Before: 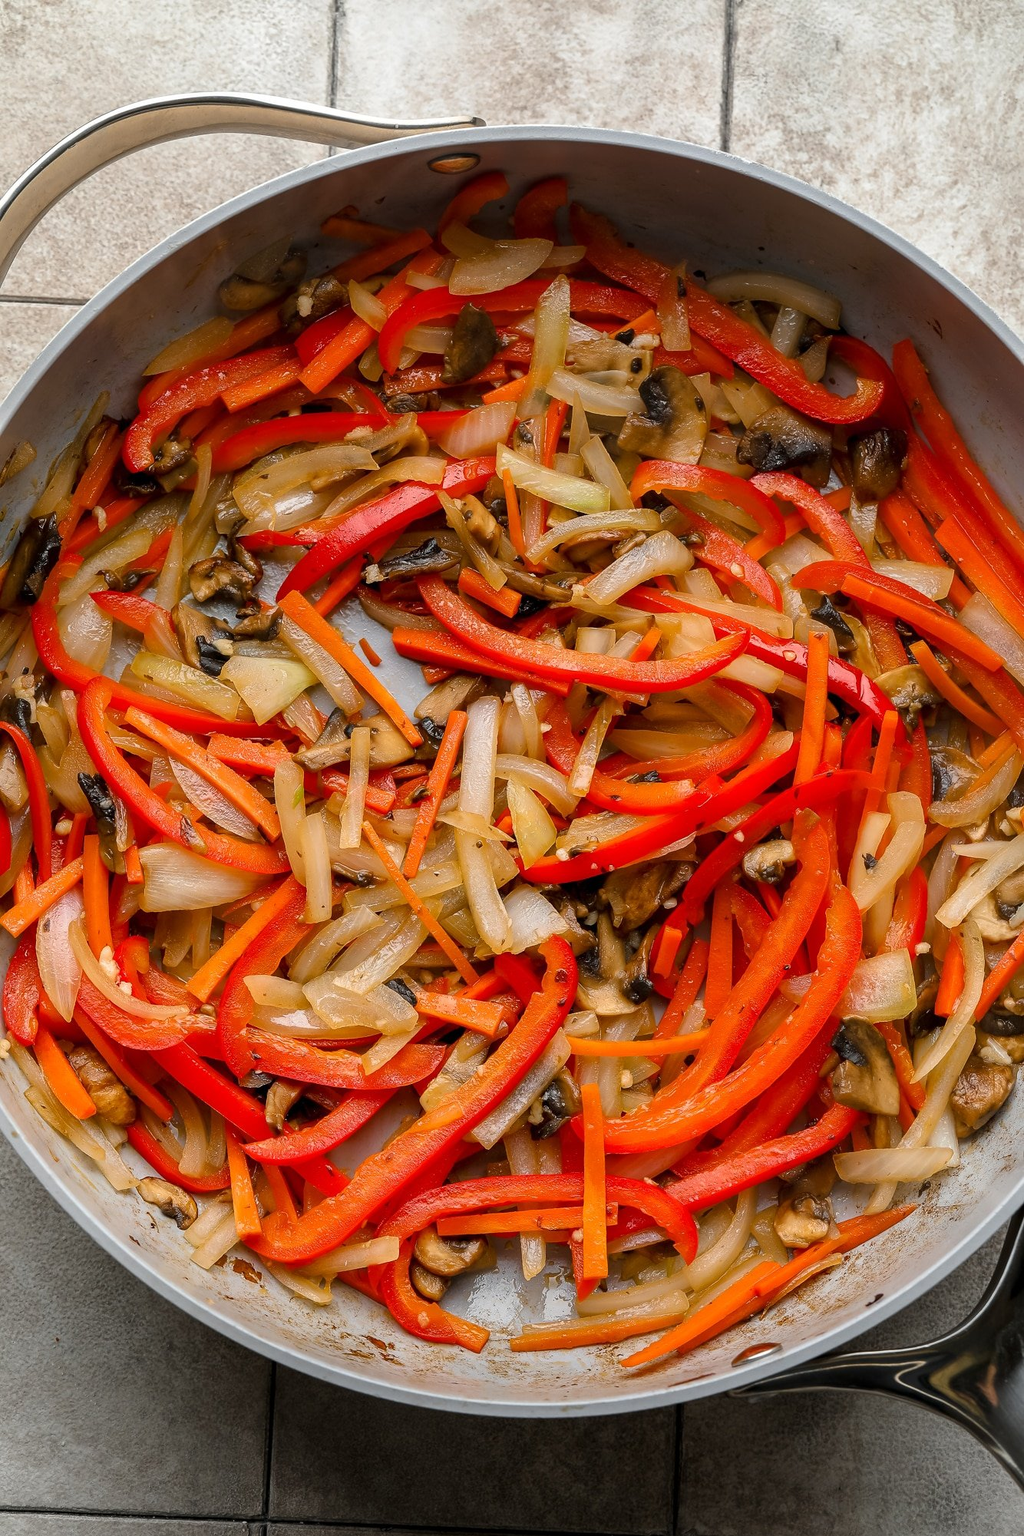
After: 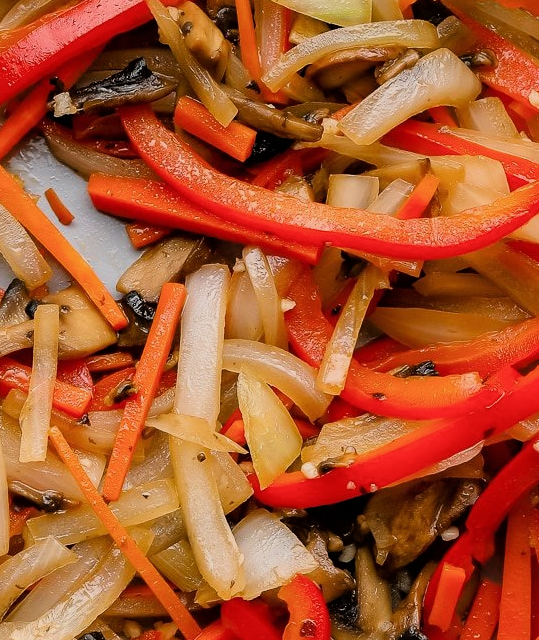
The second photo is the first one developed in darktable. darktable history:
filmic rgb: black relative exposure -11.88 EV, white relative exposure 5.43 EV, threshold 3 EV, hardness 4.49, latitude 50%, contrast 1.14, color science v5 (2021), contrast in shadows safe, contrast in highlights safe, enable highlight reconstruction true
crop: left 31.751%, top 32.172%, right 27.8%, bottom 35.83%
